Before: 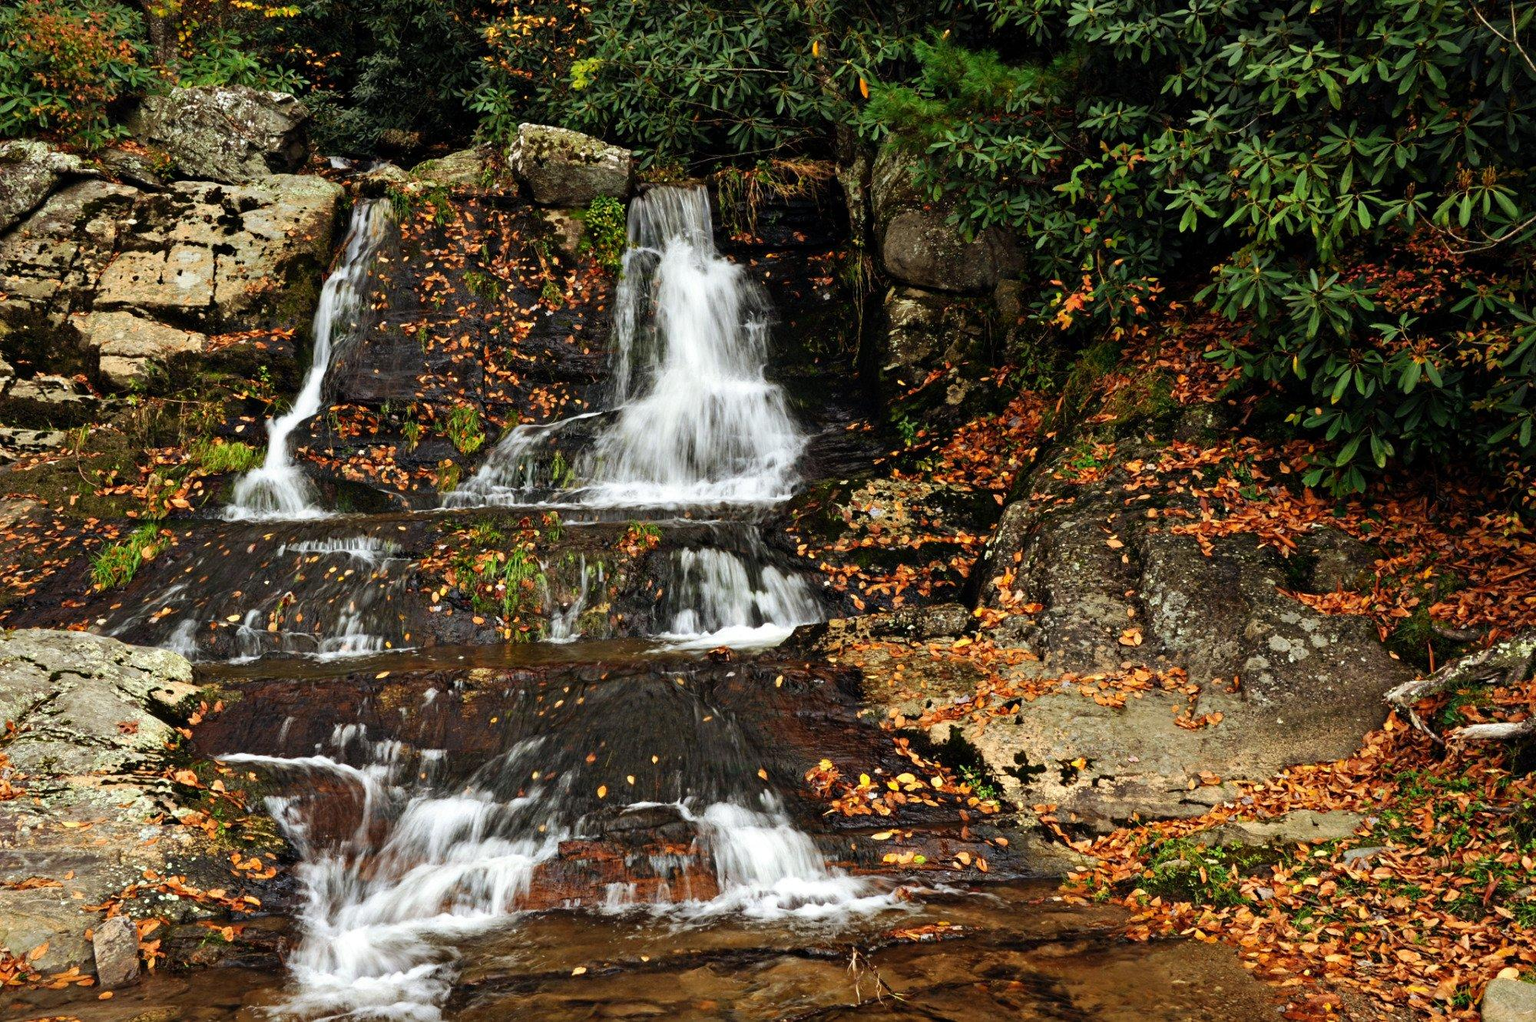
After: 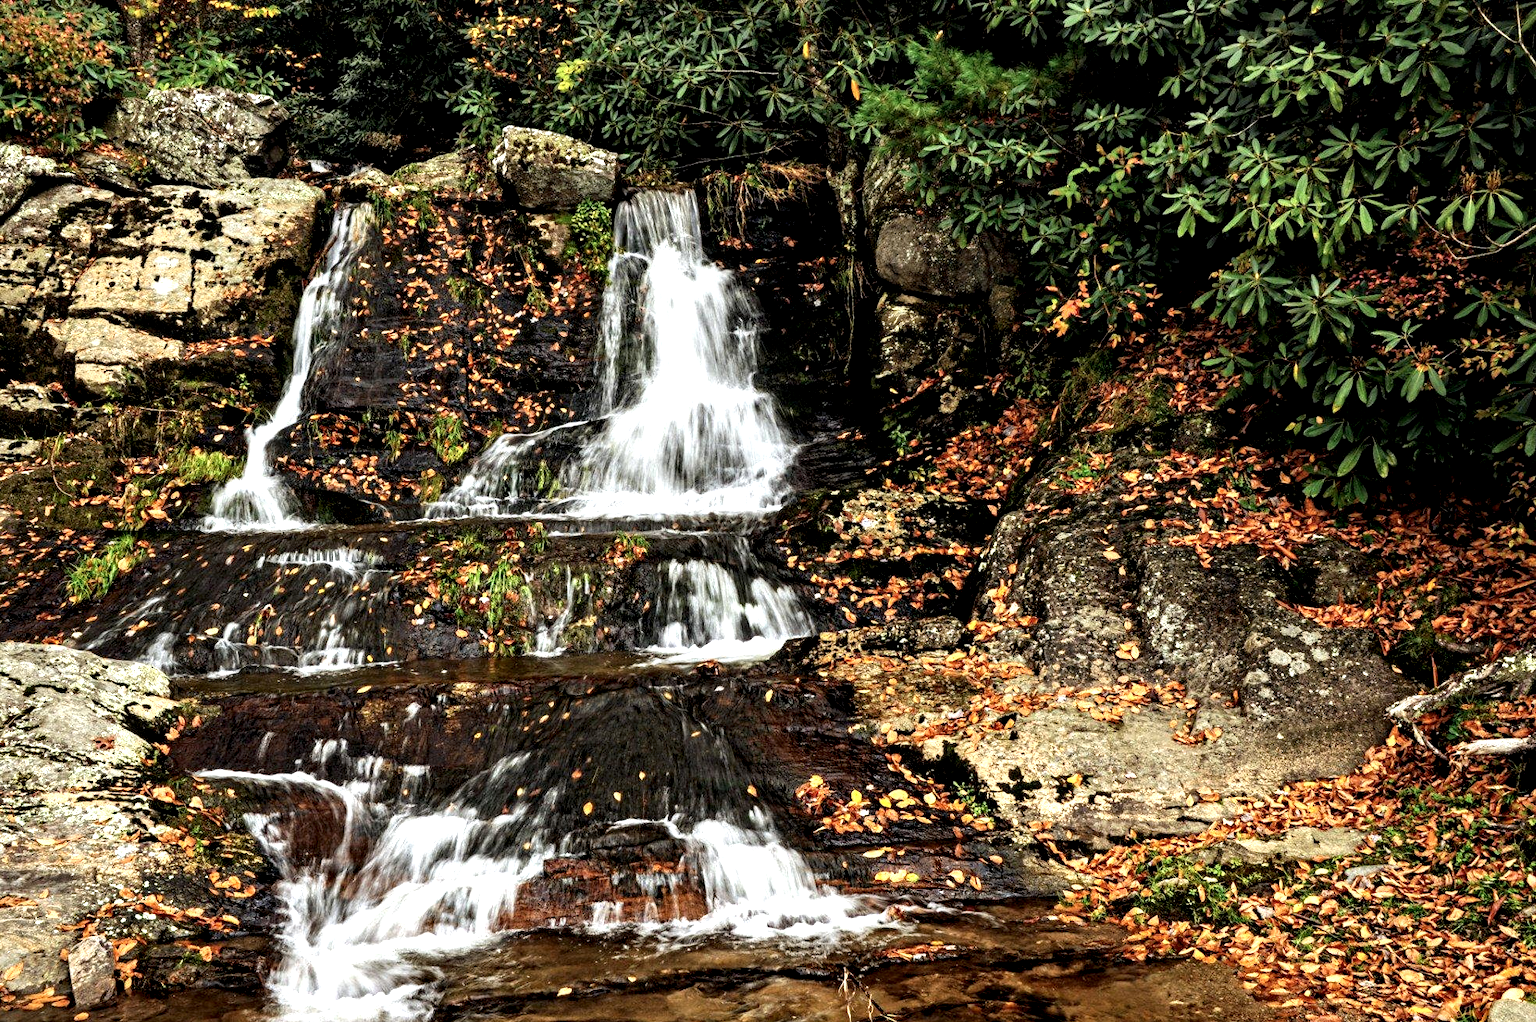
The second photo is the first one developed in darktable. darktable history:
crop: left 1.743%, right 0.268%, bottom 2.011%
local contrast: highlights 80%, shadows 57%, detail 175%, midtone range 0.602
